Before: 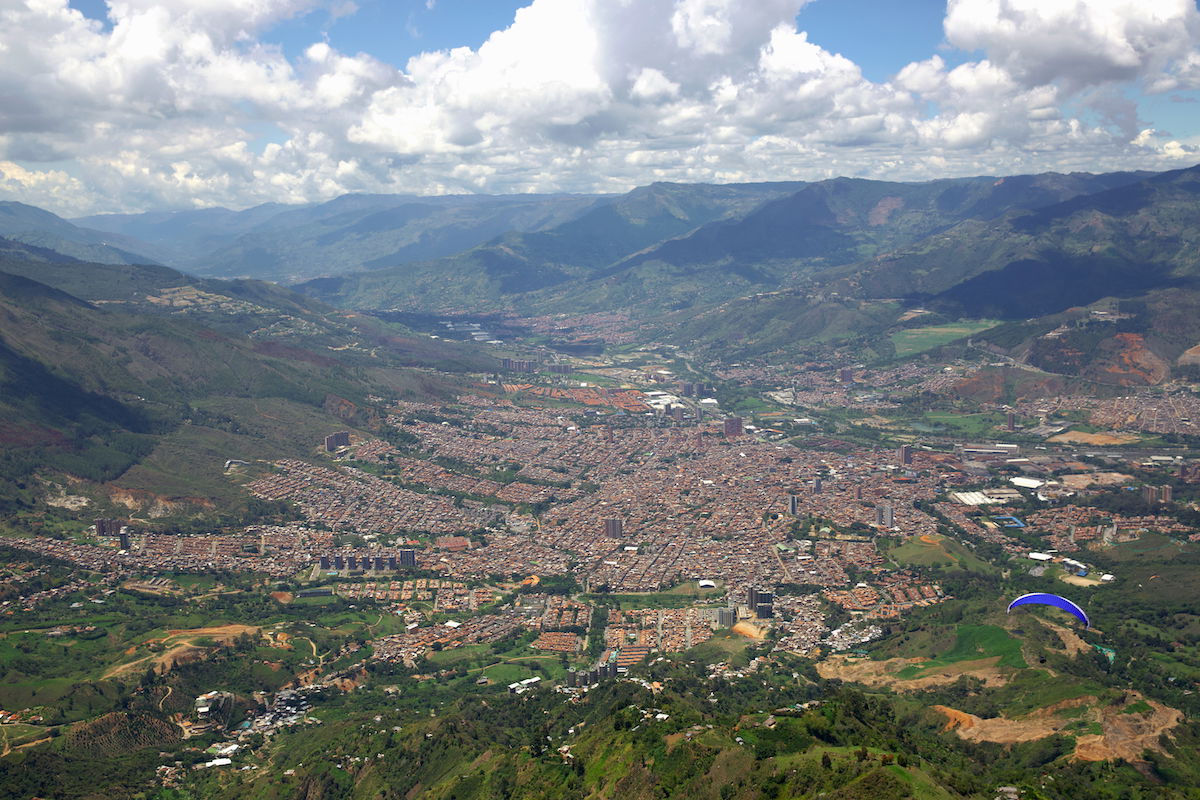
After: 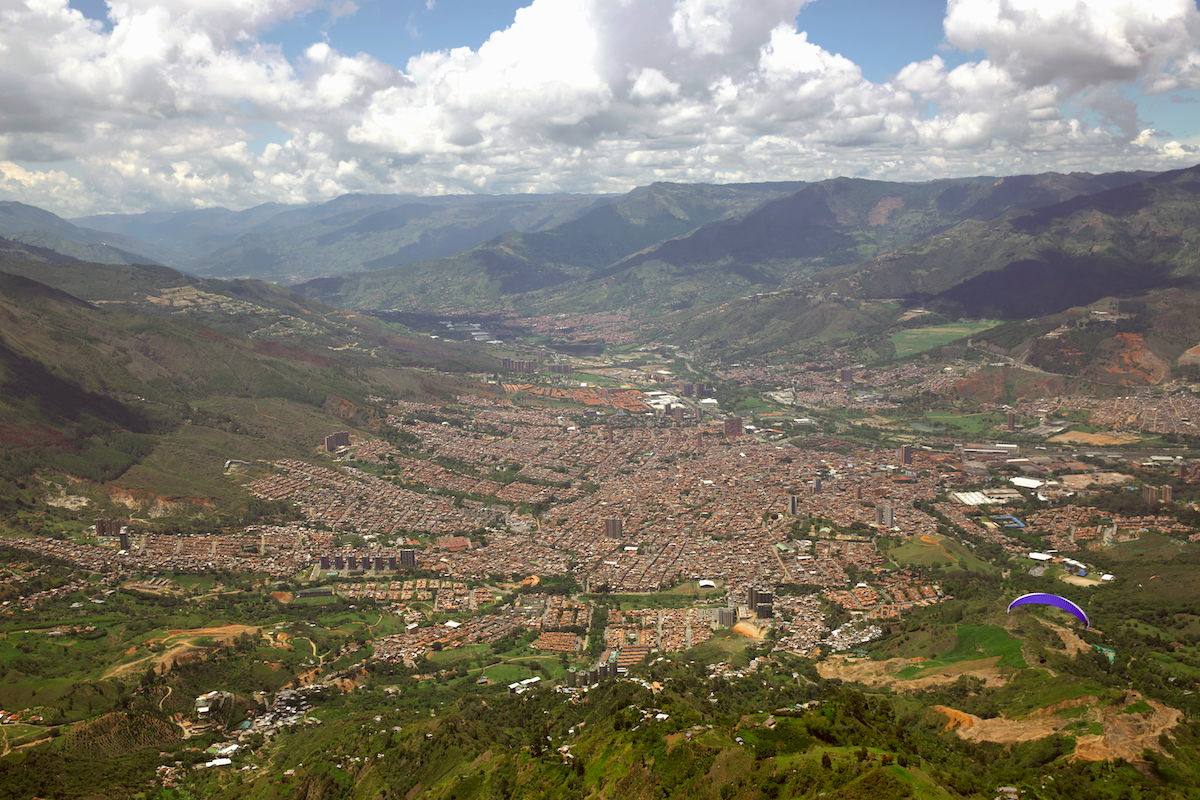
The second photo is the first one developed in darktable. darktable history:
color correction: highlights a* -0.462, highlights b* 0.154, shadows a* 5.18, shadows b* 20.67
